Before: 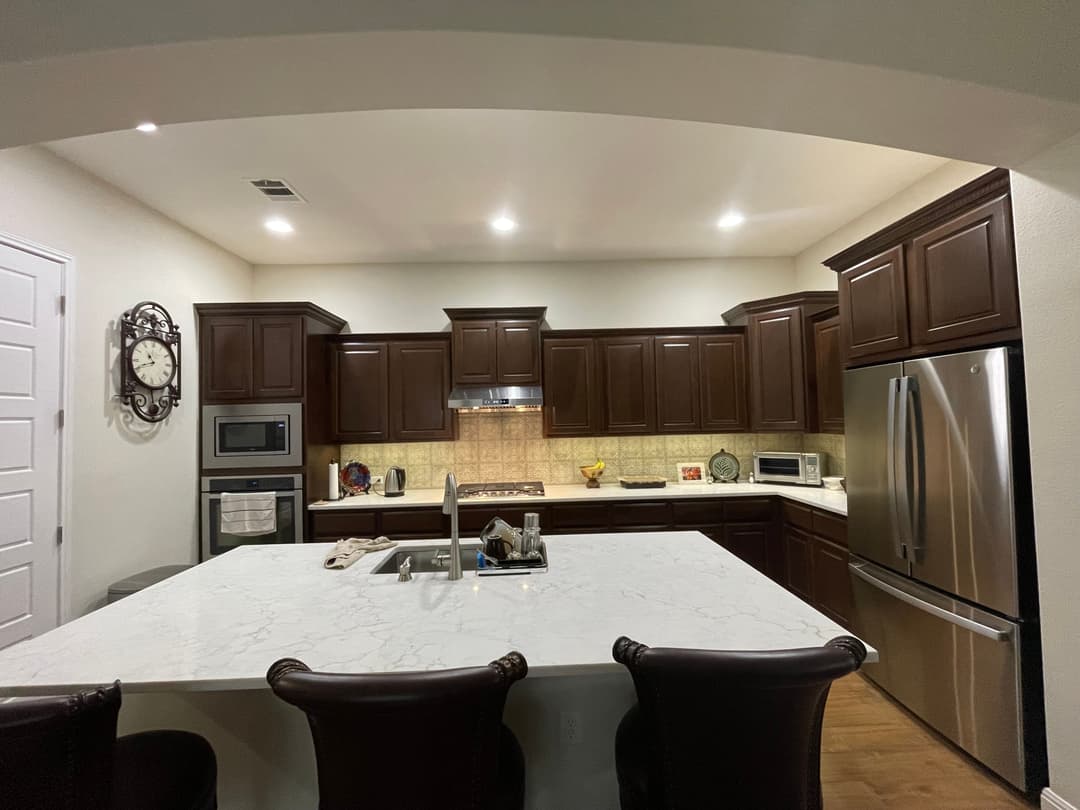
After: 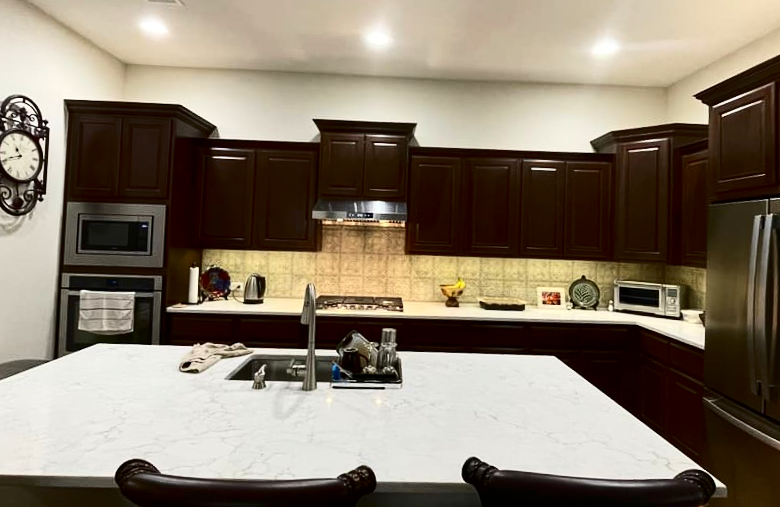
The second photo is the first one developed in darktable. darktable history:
contrast brightness saturation: contrast 0.32, brightness -0.08, saturation 0.17
crop and rotate: angle -3.37°, left 9.79%, top 20.73%, right 12.42%, bottom 11.82%
